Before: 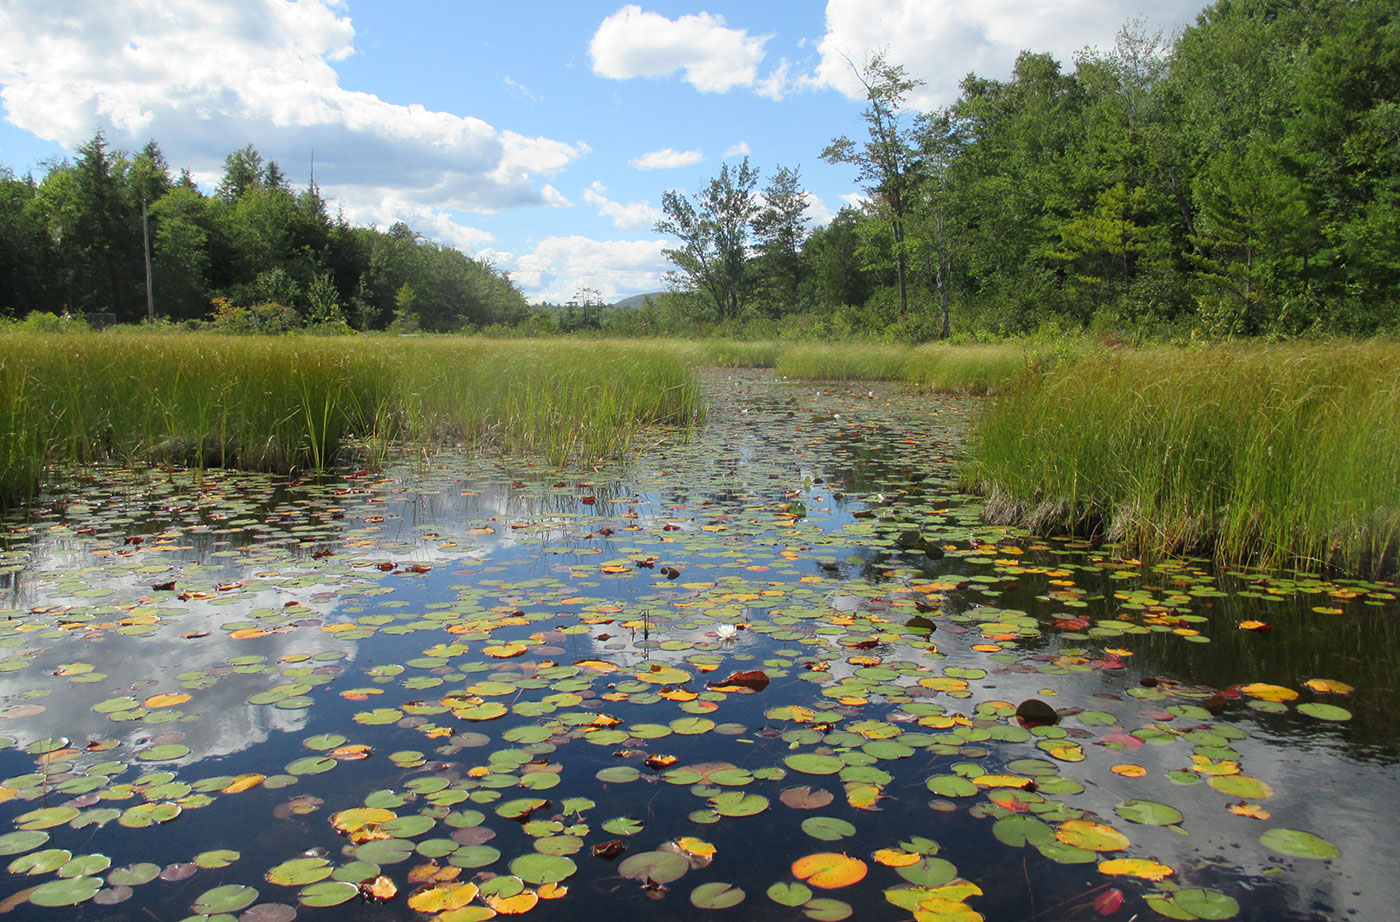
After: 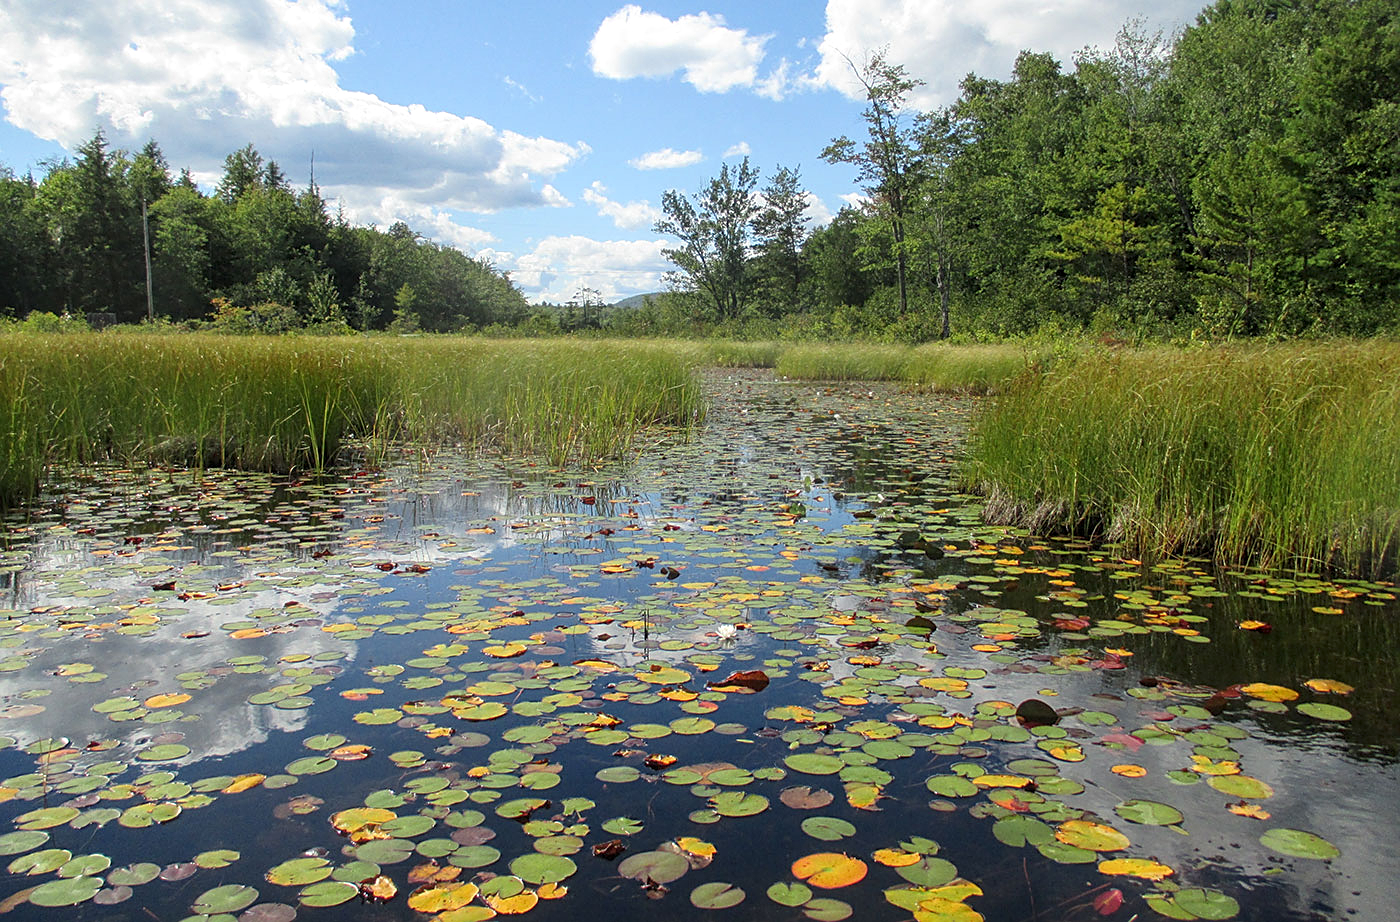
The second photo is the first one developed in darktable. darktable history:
local contrast: on, module defaults
sharpen: on, module defaults
exposure: exposure 0.014 EV, compensate highlight preservation false
